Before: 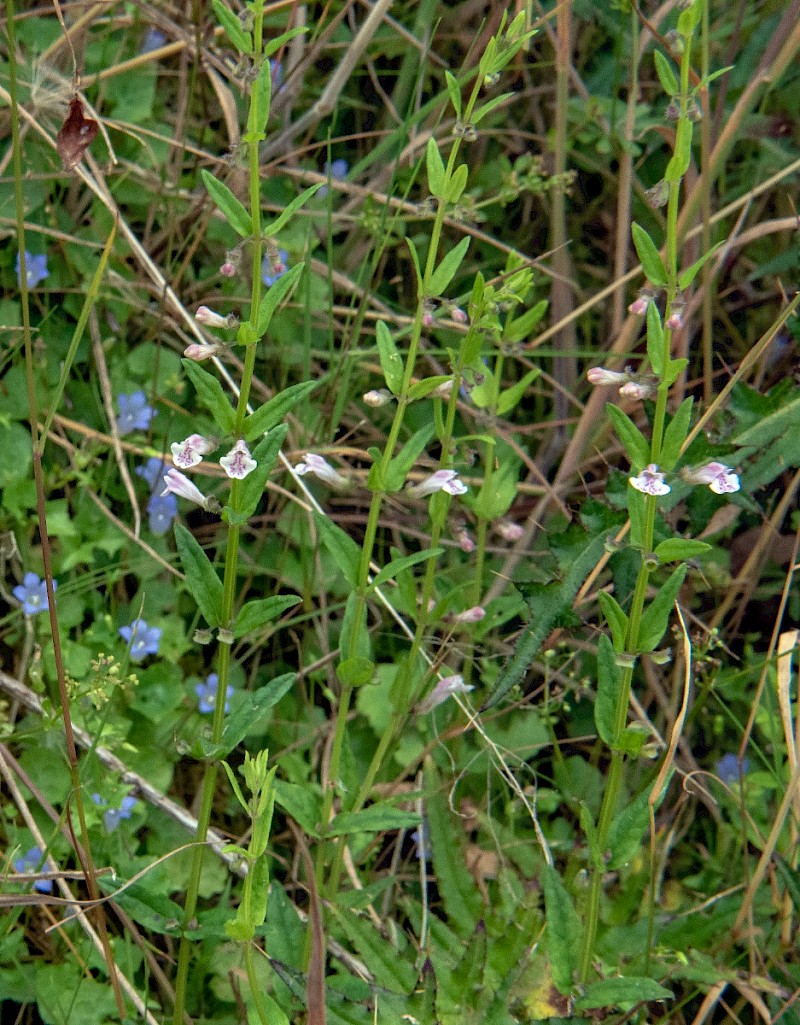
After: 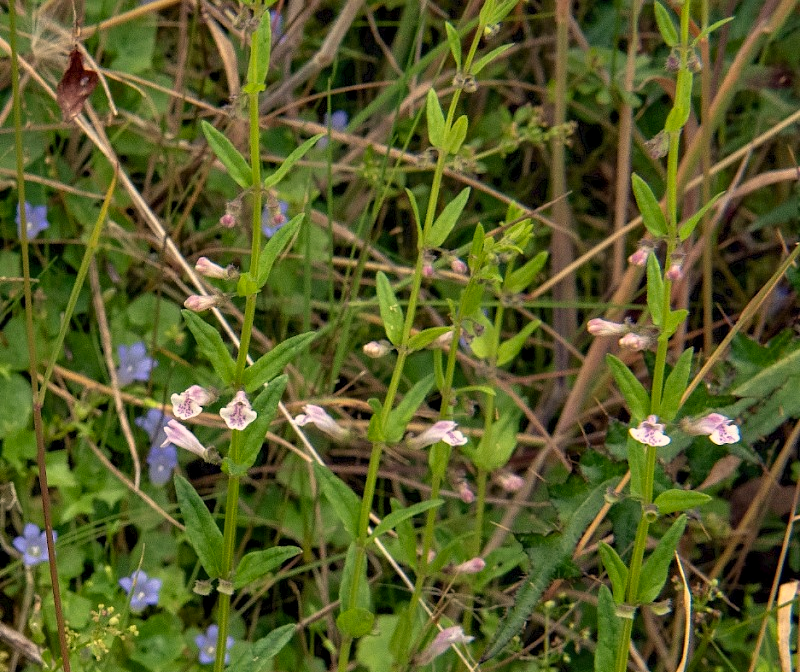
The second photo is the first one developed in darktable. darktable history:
crop and rotate: top 4.848%, bottom 29.503%
exposure: black level correction 0.016, exposure -0.009 EV
color correction: highlights a* 11.96, highlights b* 11.58
